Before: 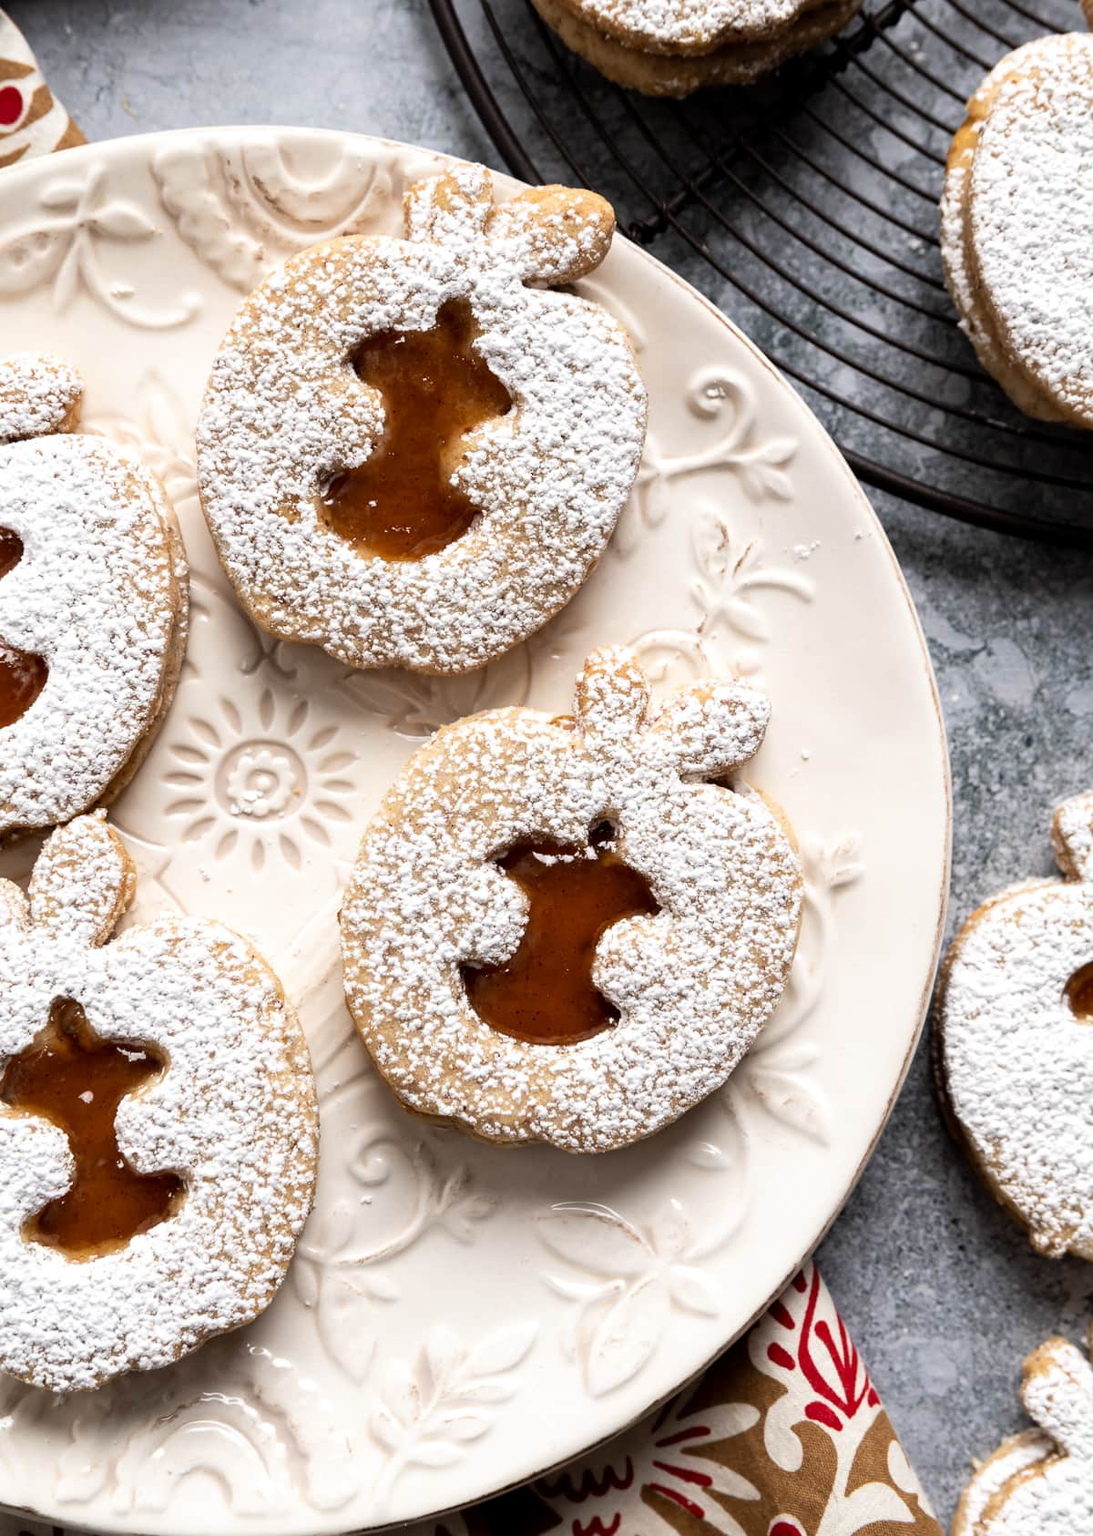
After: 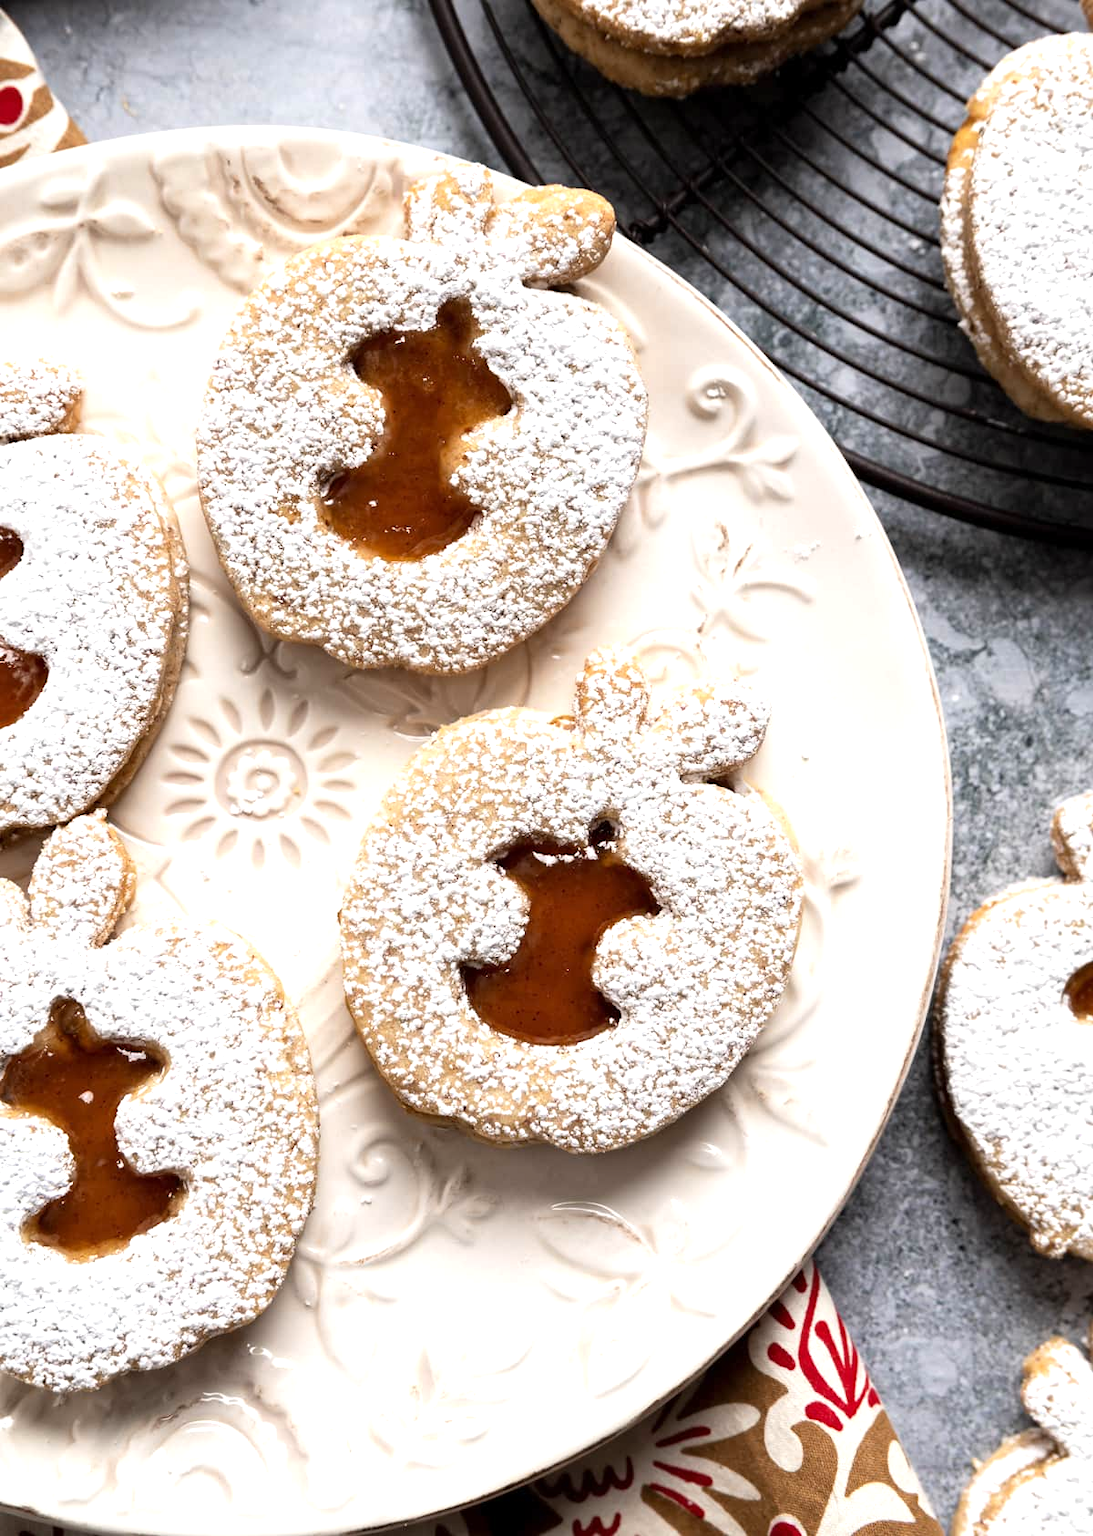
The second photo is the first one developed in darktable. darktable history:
exposure: exposure 0.379 EV, compensate highlight preservation false
